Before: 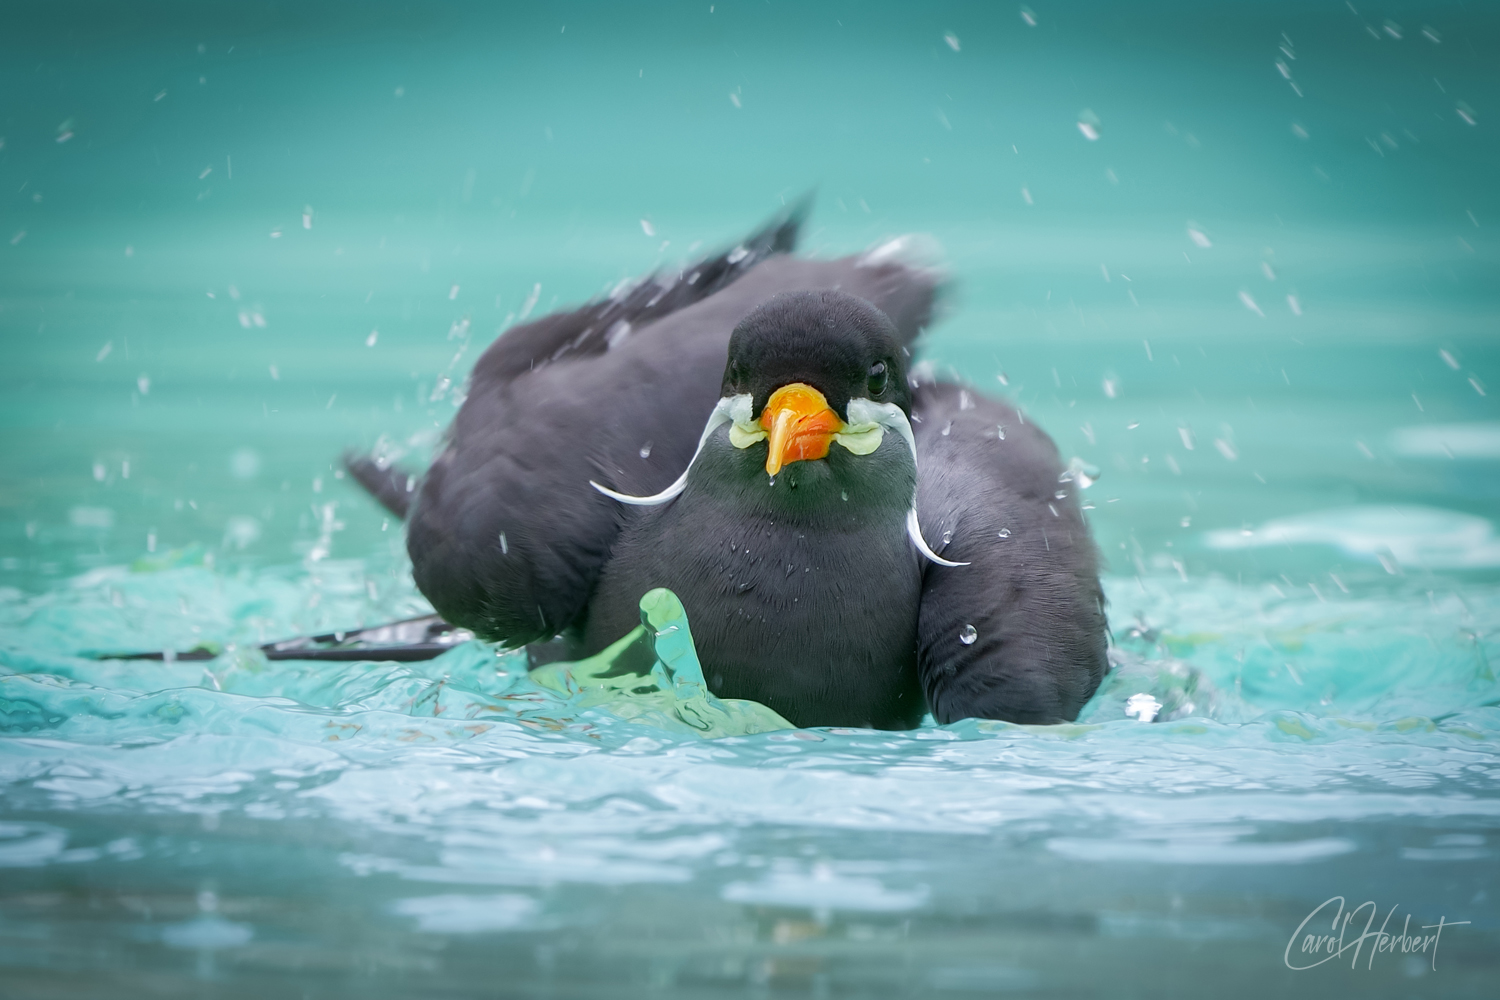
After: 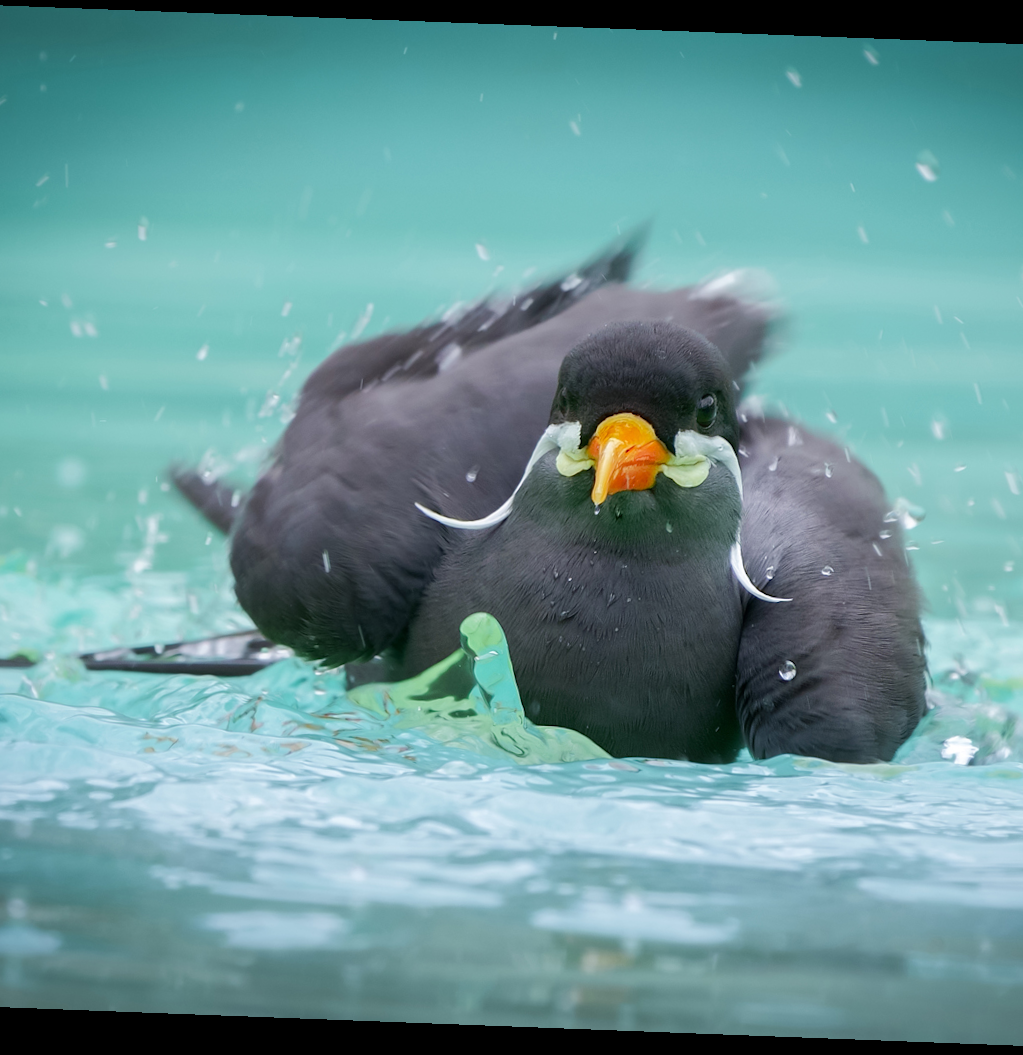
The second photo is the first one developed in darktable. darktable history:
crop and rotate: left 12.673%, right 20.66%
rotate and perspective: rotation 2.17°, automatic cropping off
